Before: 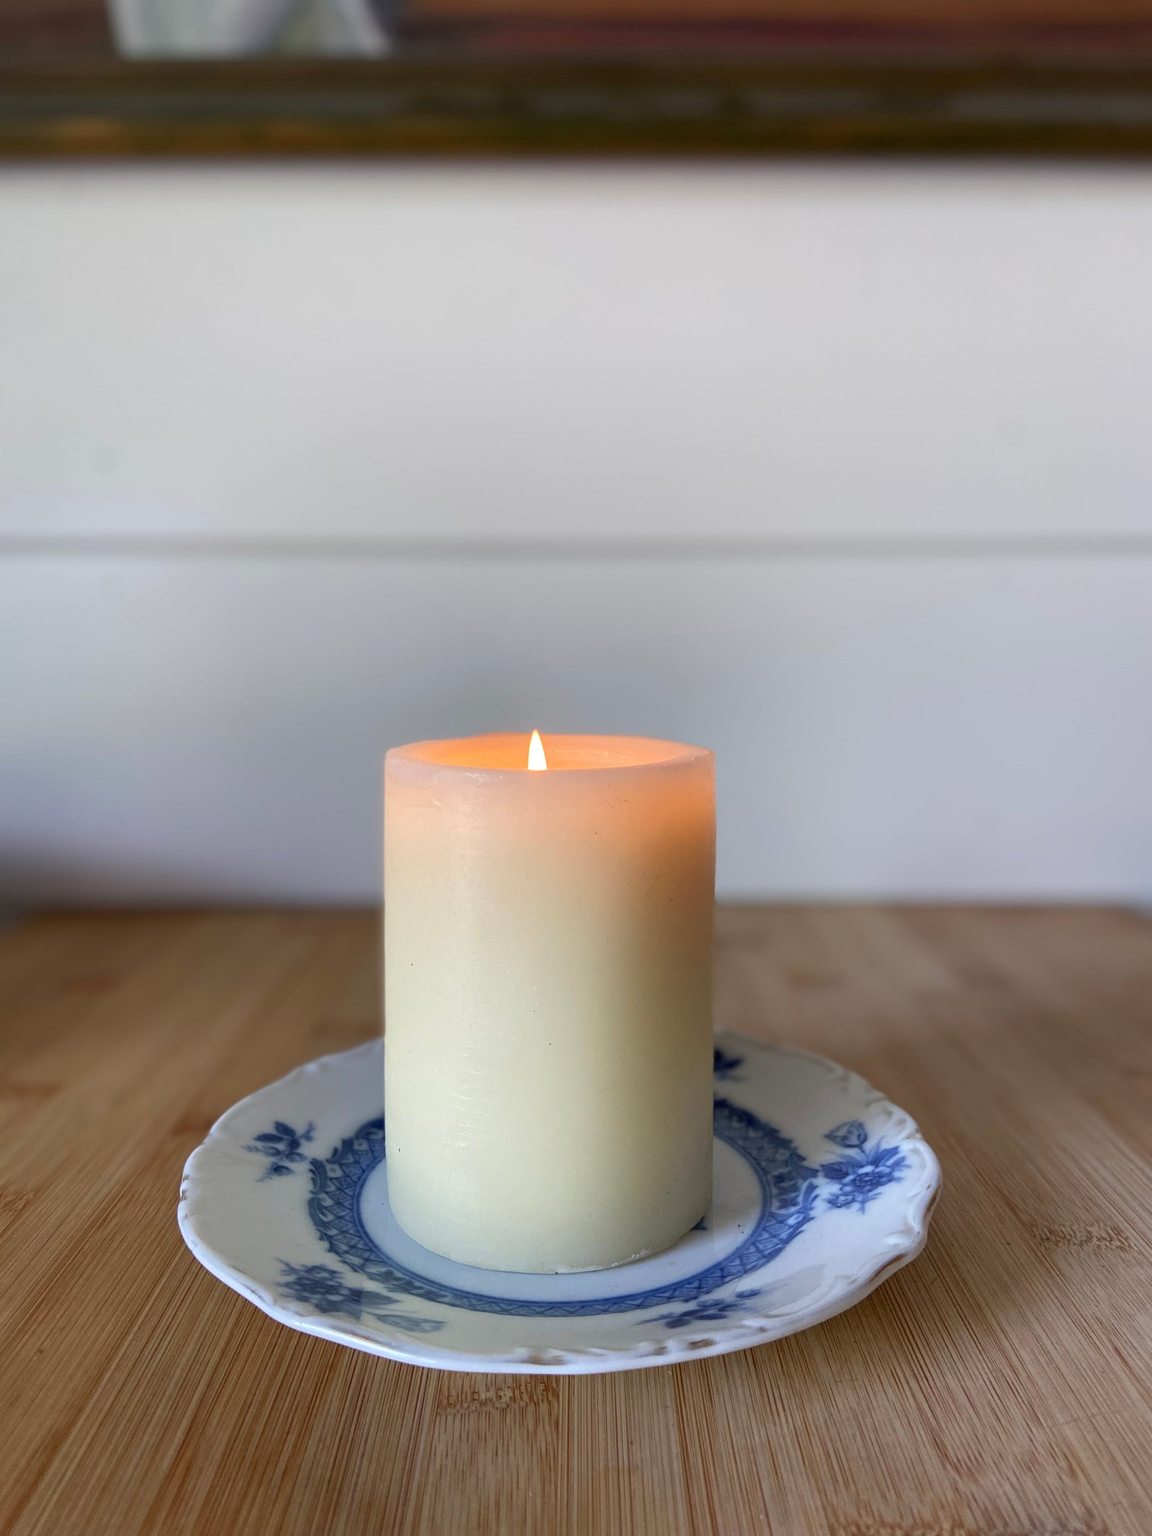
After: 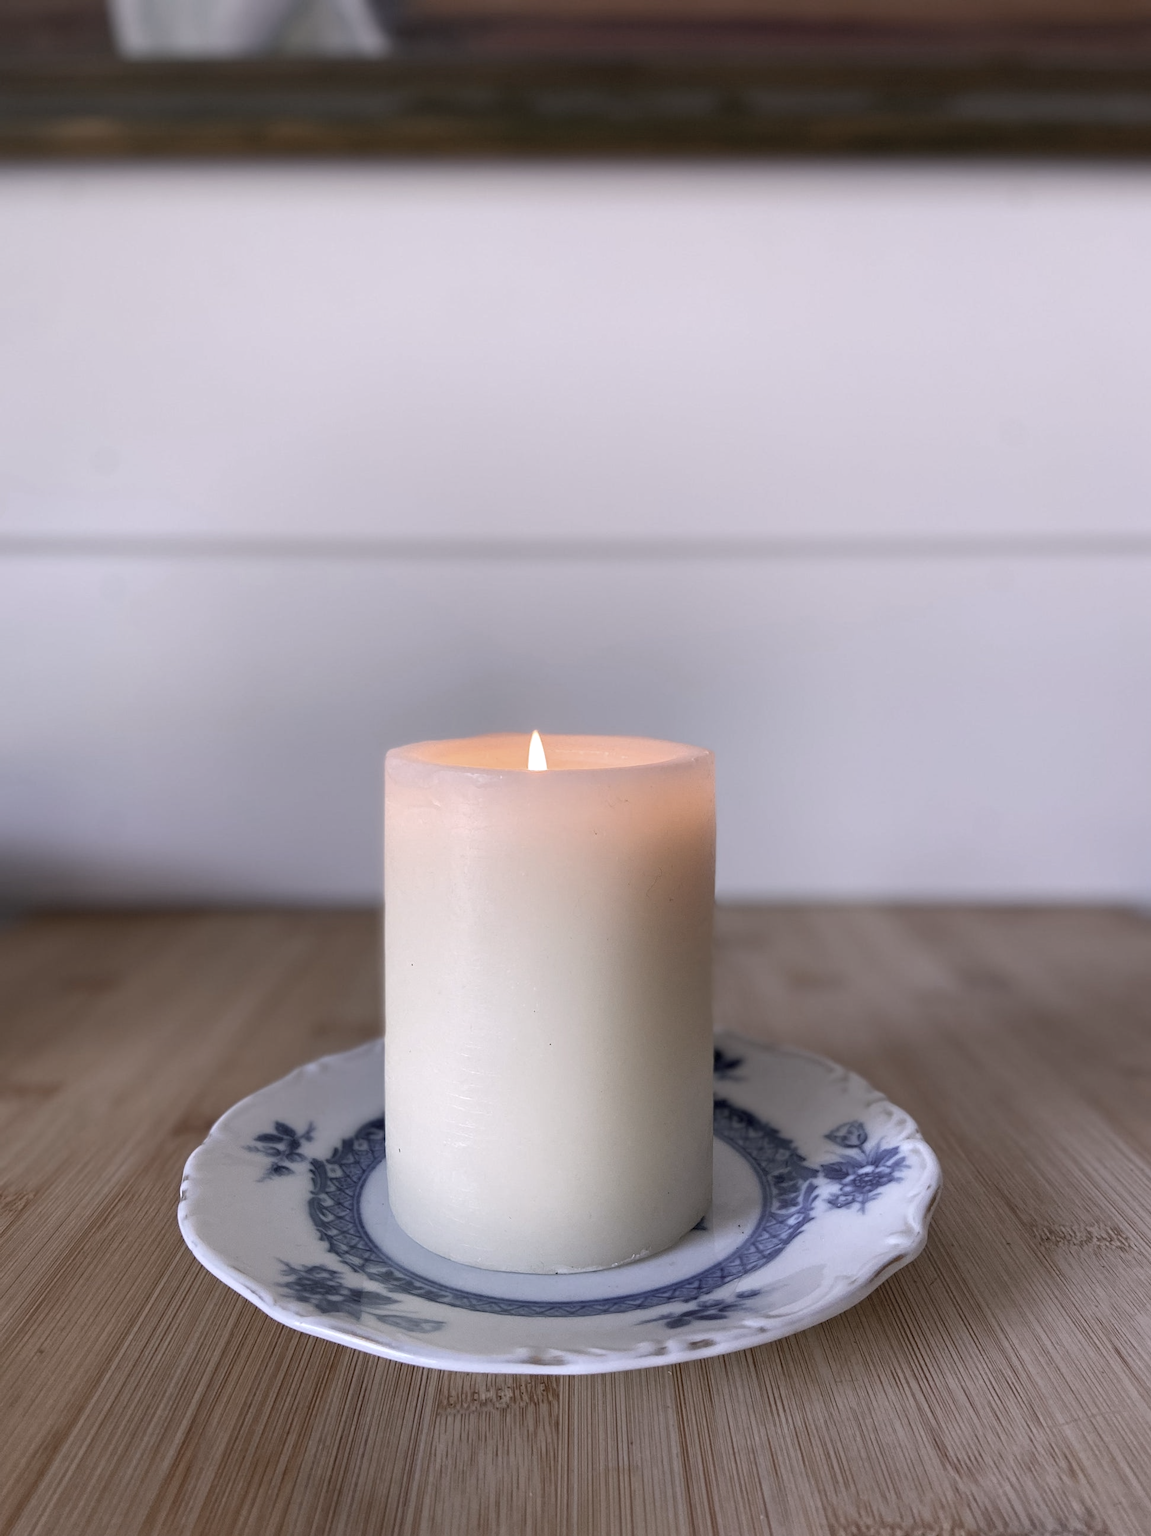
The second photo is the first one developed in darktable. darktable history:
color correction: saturation 0.5
white balance: red 1.066, blue 1.119
color balance rgb: saturation formula JzAzBz (2021)
